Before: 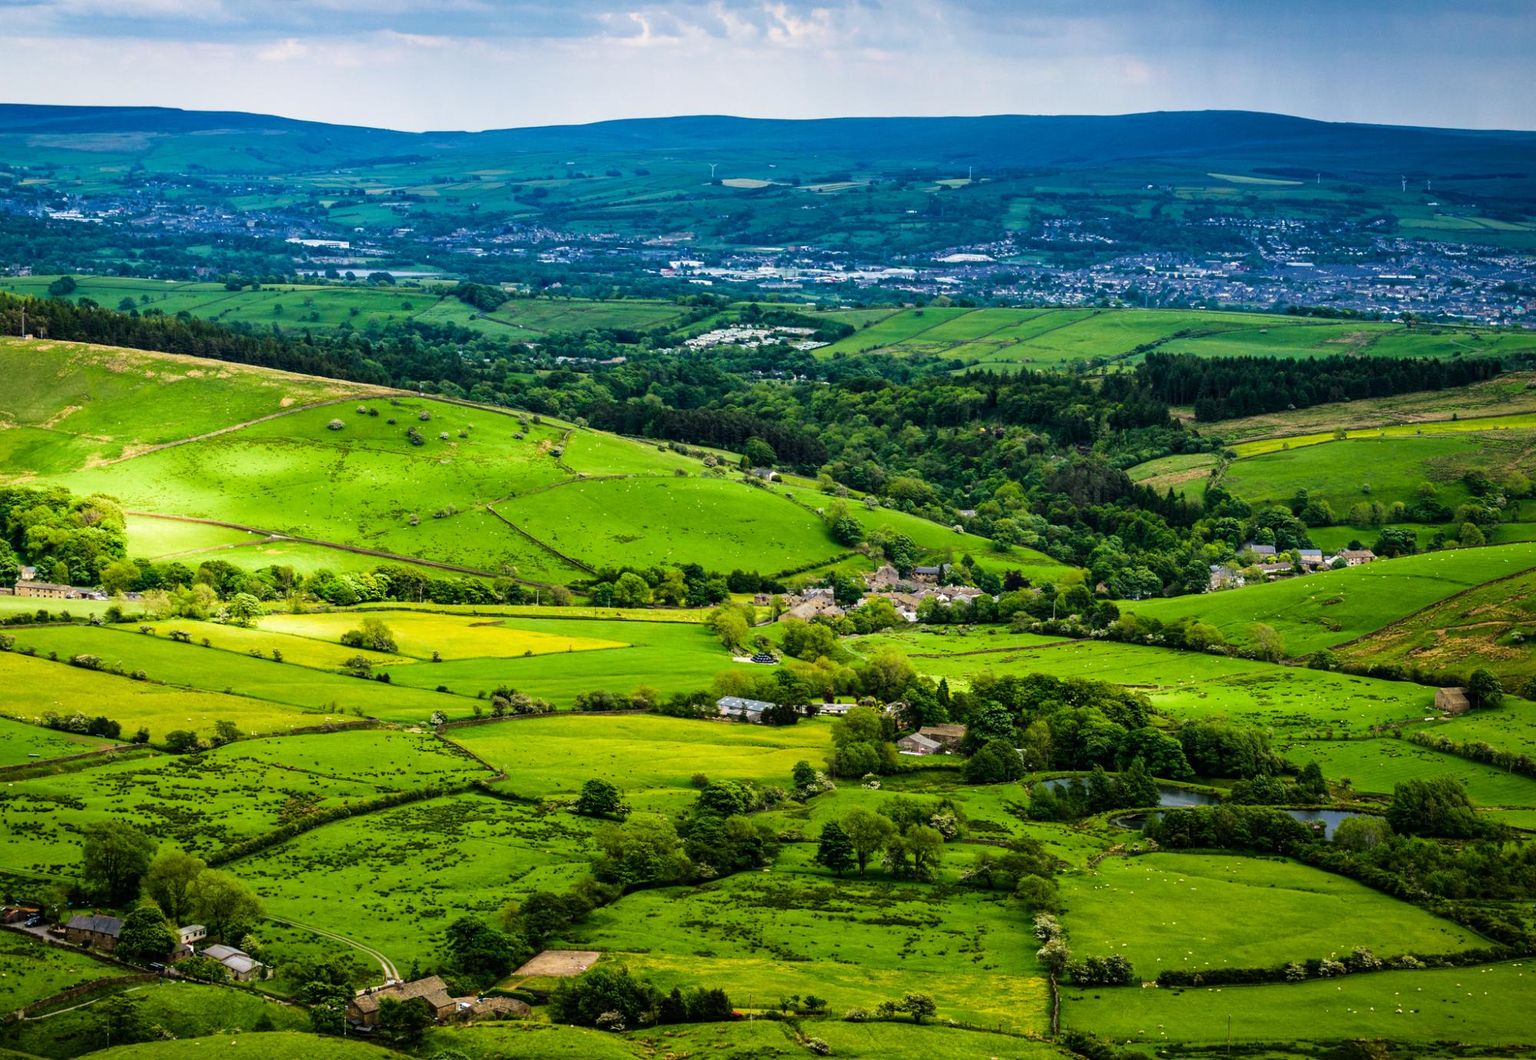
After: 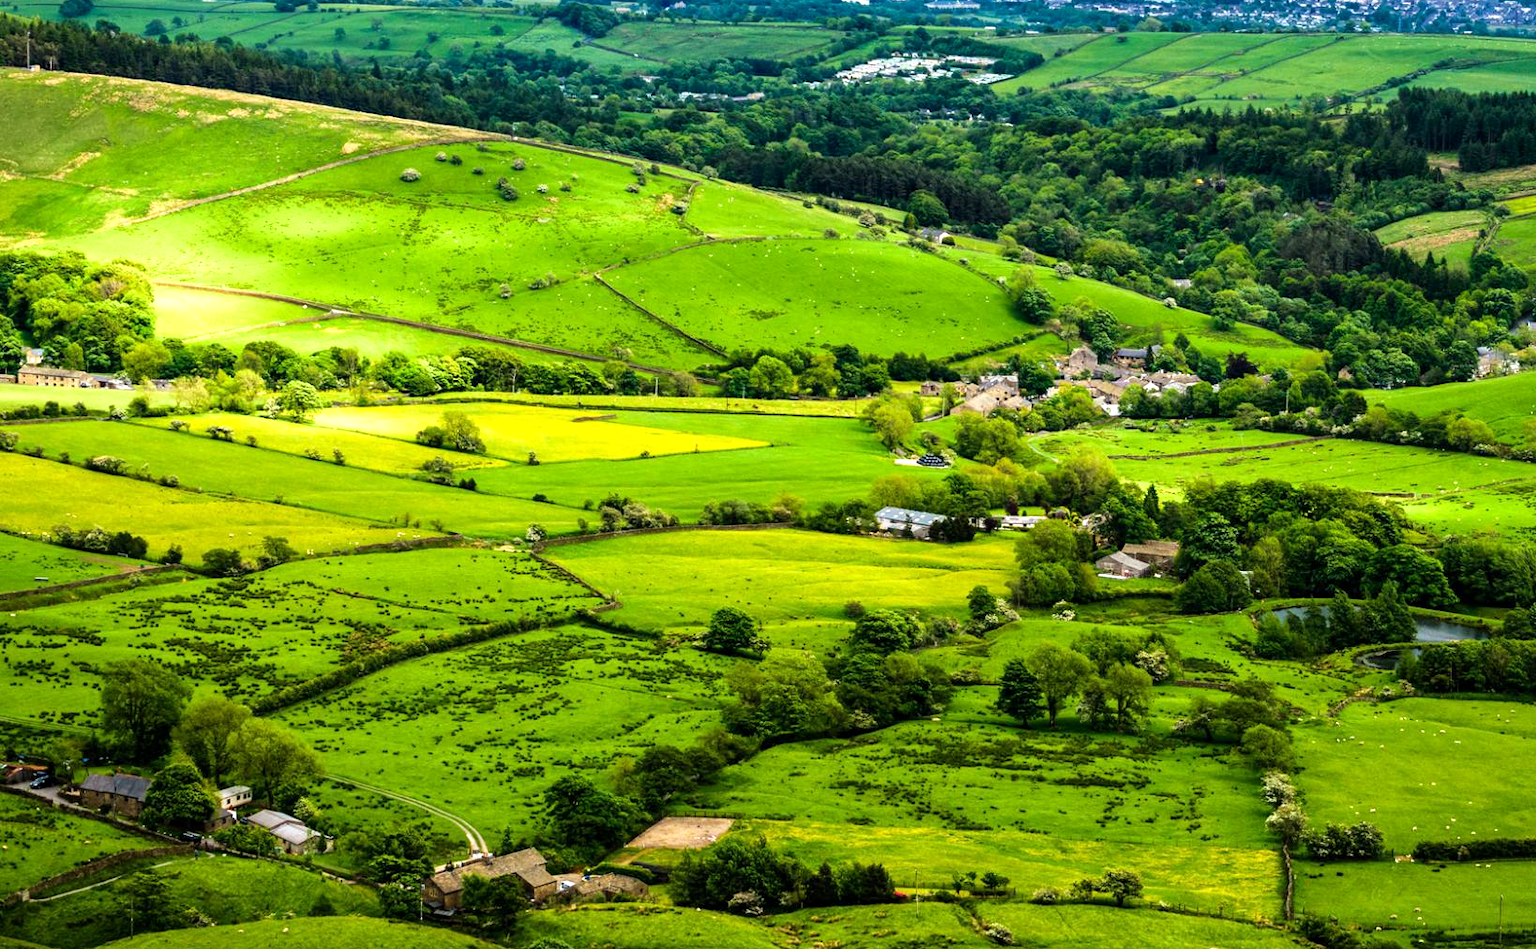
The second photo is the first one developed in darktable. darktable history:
crop: top 26.539%, right 18.059%
exposure: black level correction 0.001, exposure 0.498 EV, compensate exposure bias true, compensate highlight preservation false
color correction: highlights a* -0.304, highlights b* -0.112
